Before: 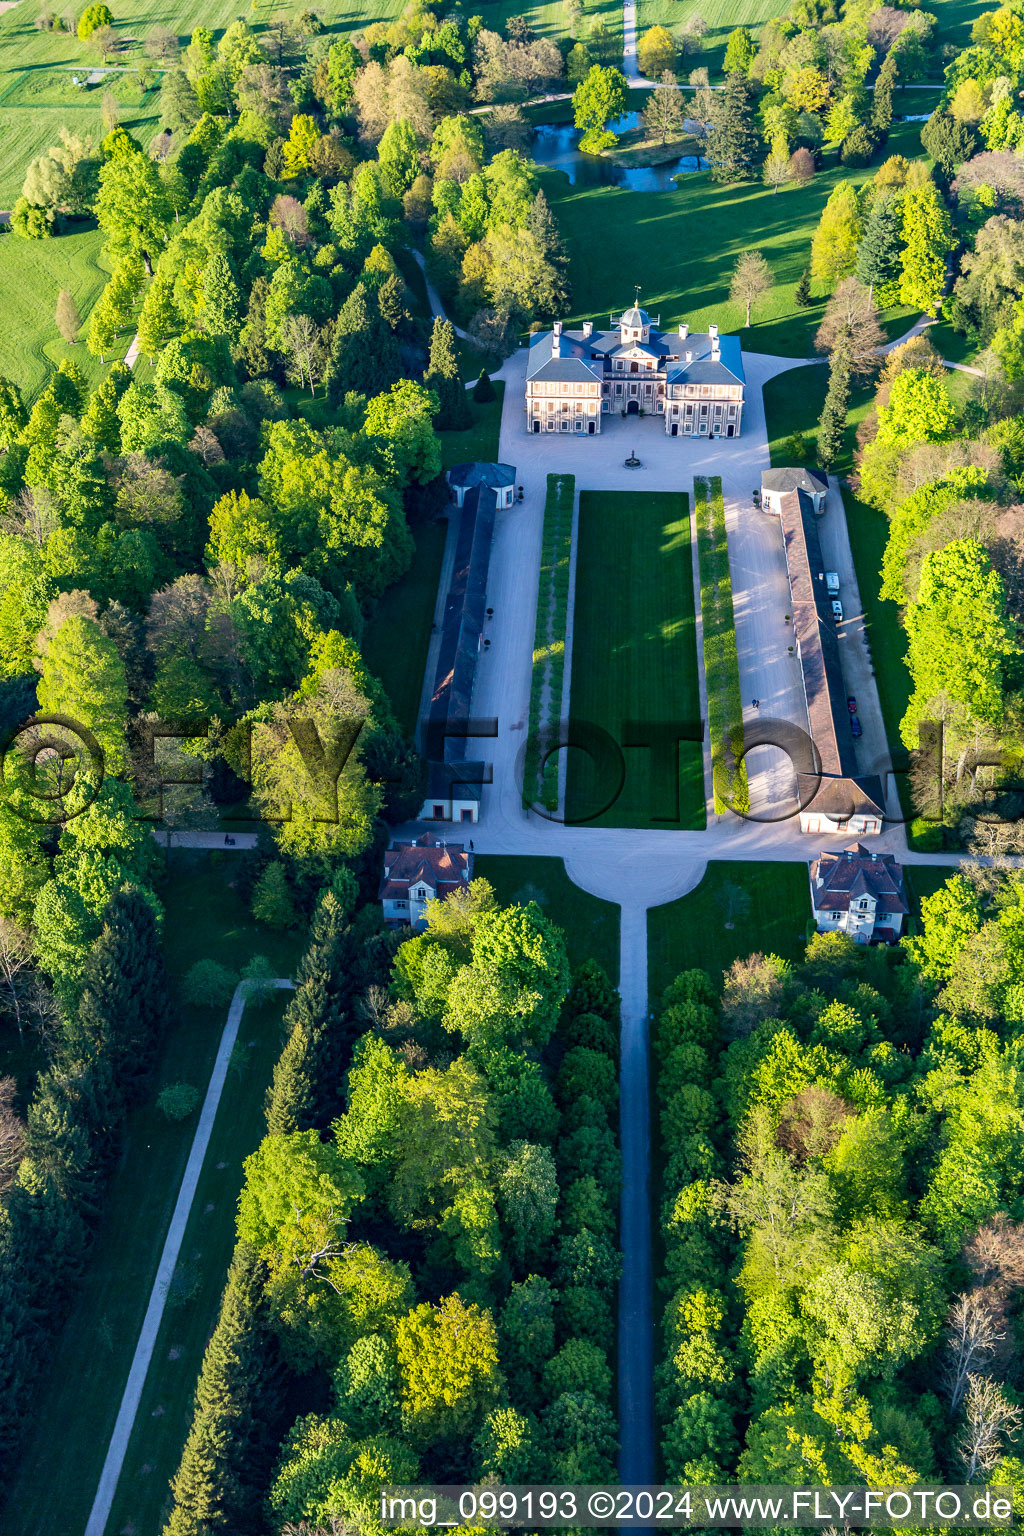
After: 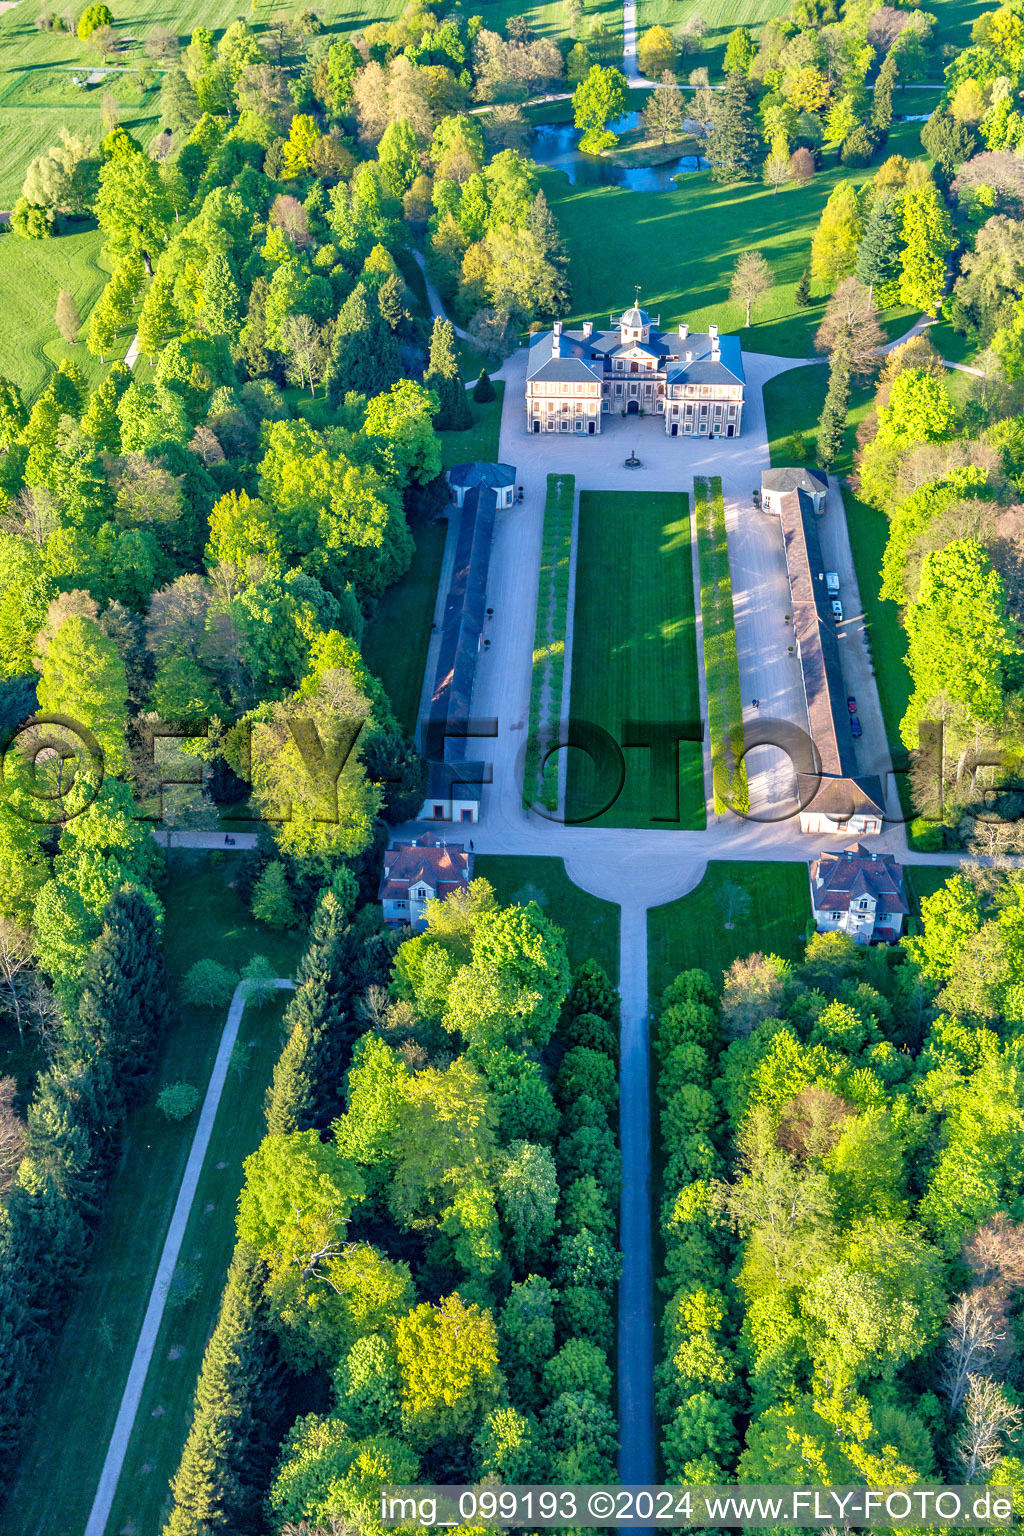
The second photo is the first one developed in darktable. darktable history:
tone equalizer: -7 EV 0.15 EV, -6 EV 0.616 EV, -5 EV 1.12 EV, -4 EV 1.34 EV, -3 EV 1.16 EV, -2 EV 0.6 EV, -1 EV 0.157 EV
exposure: exposure 0.082 EV, compensate highlight preservation false
